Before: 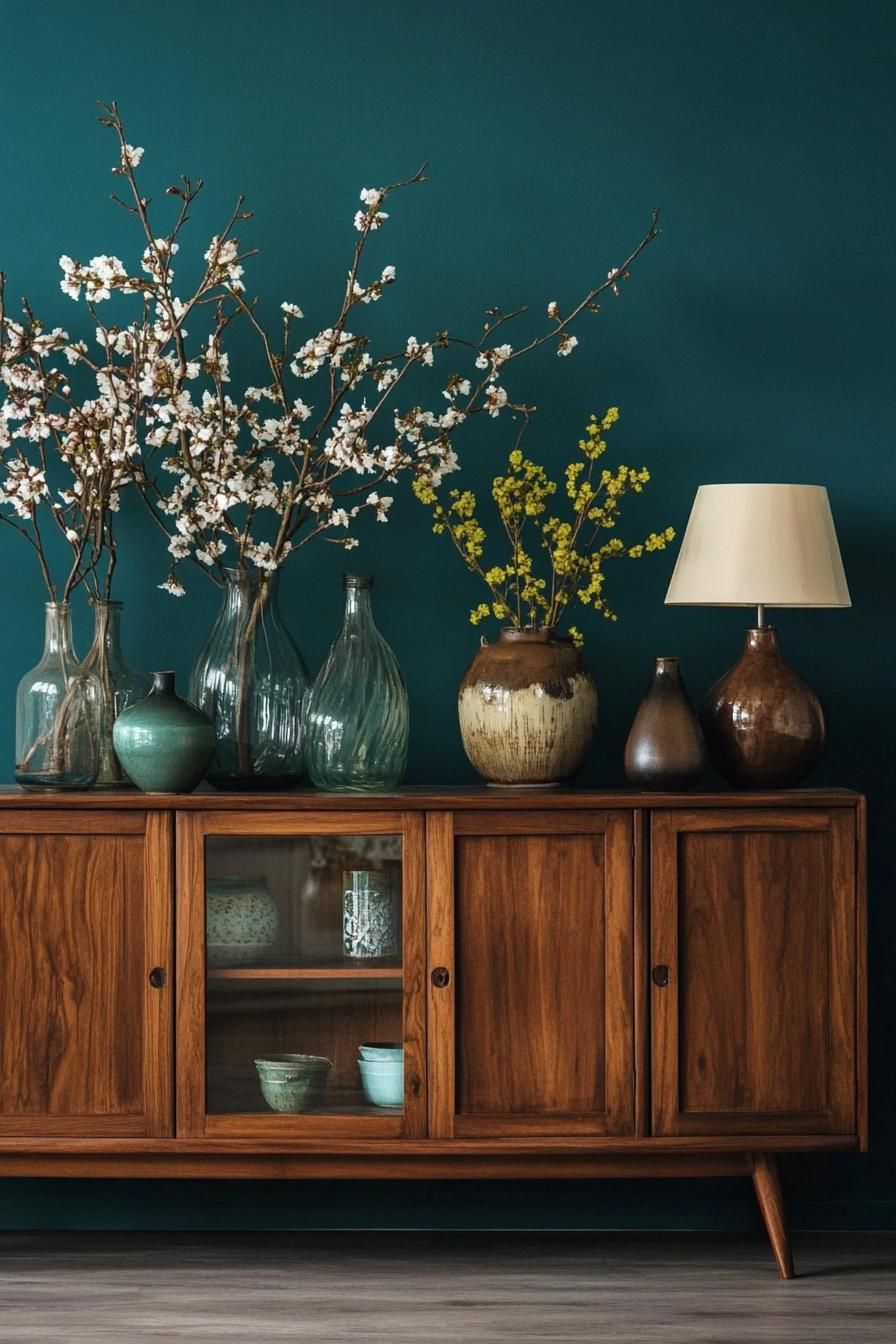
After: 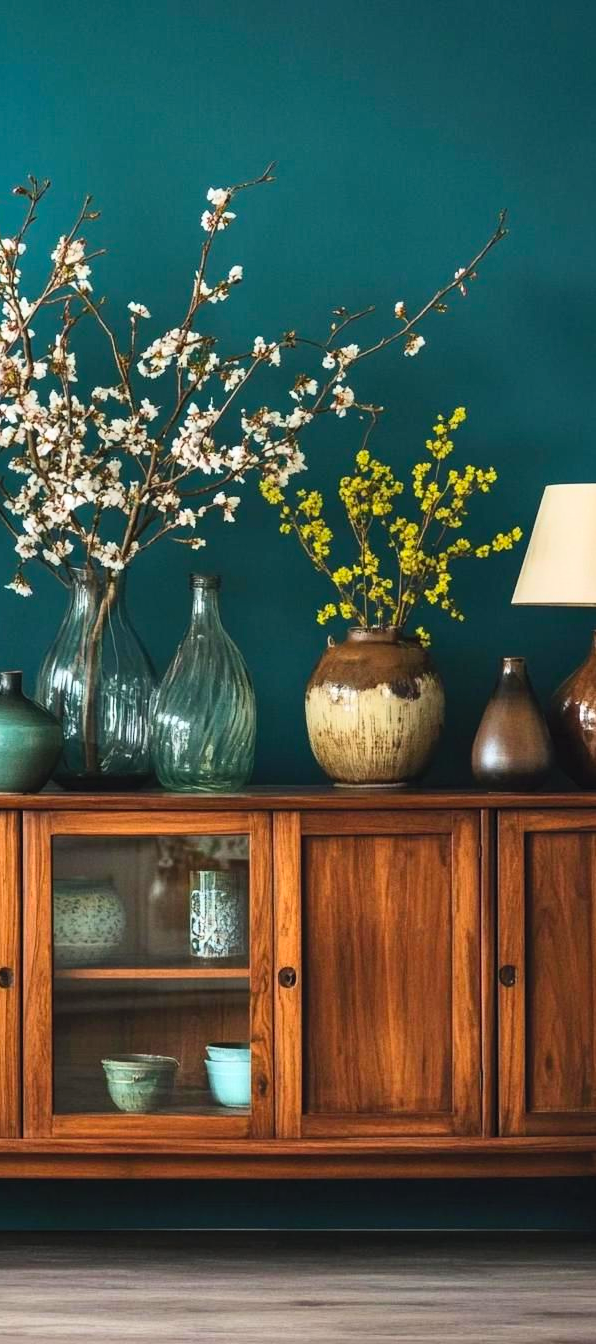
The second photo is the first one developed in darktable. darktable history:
crop: left 17.135%, right 16.258%
shadows and highlights: shadows 30.64, highlights -62.72, soften with gaussian
contrast brightness saturation: contrast 0.237, brightness 0.265, saturation 0.393
